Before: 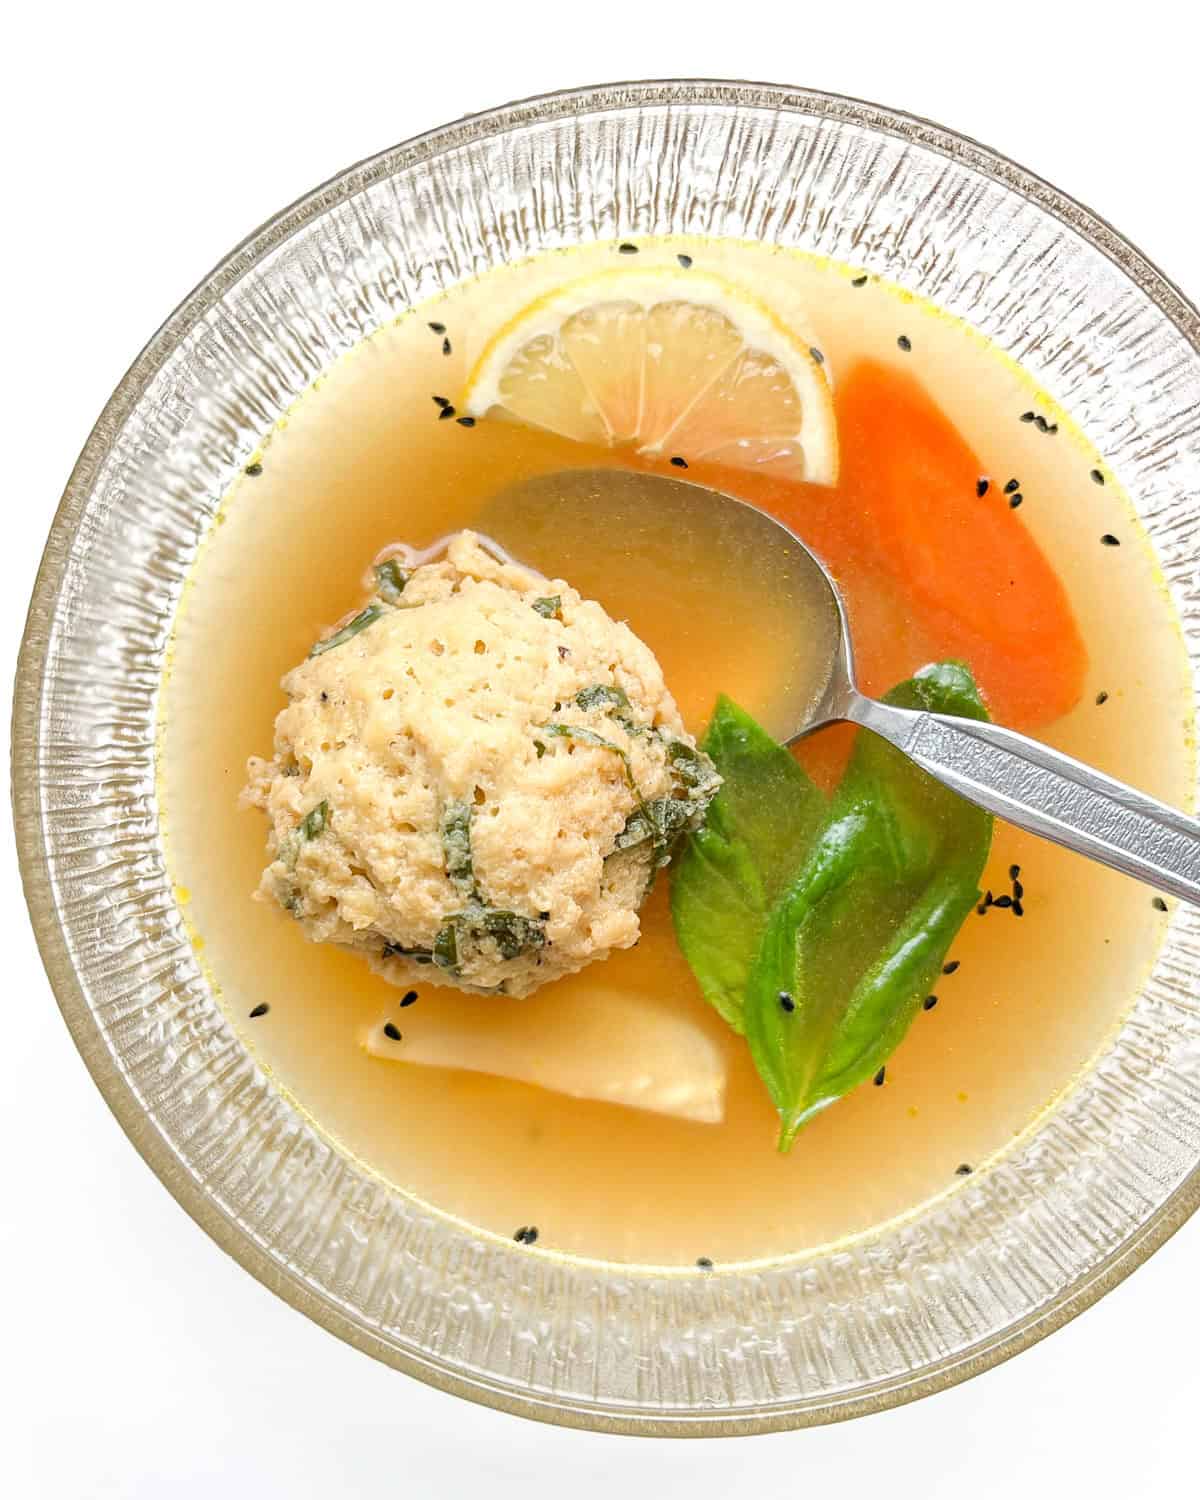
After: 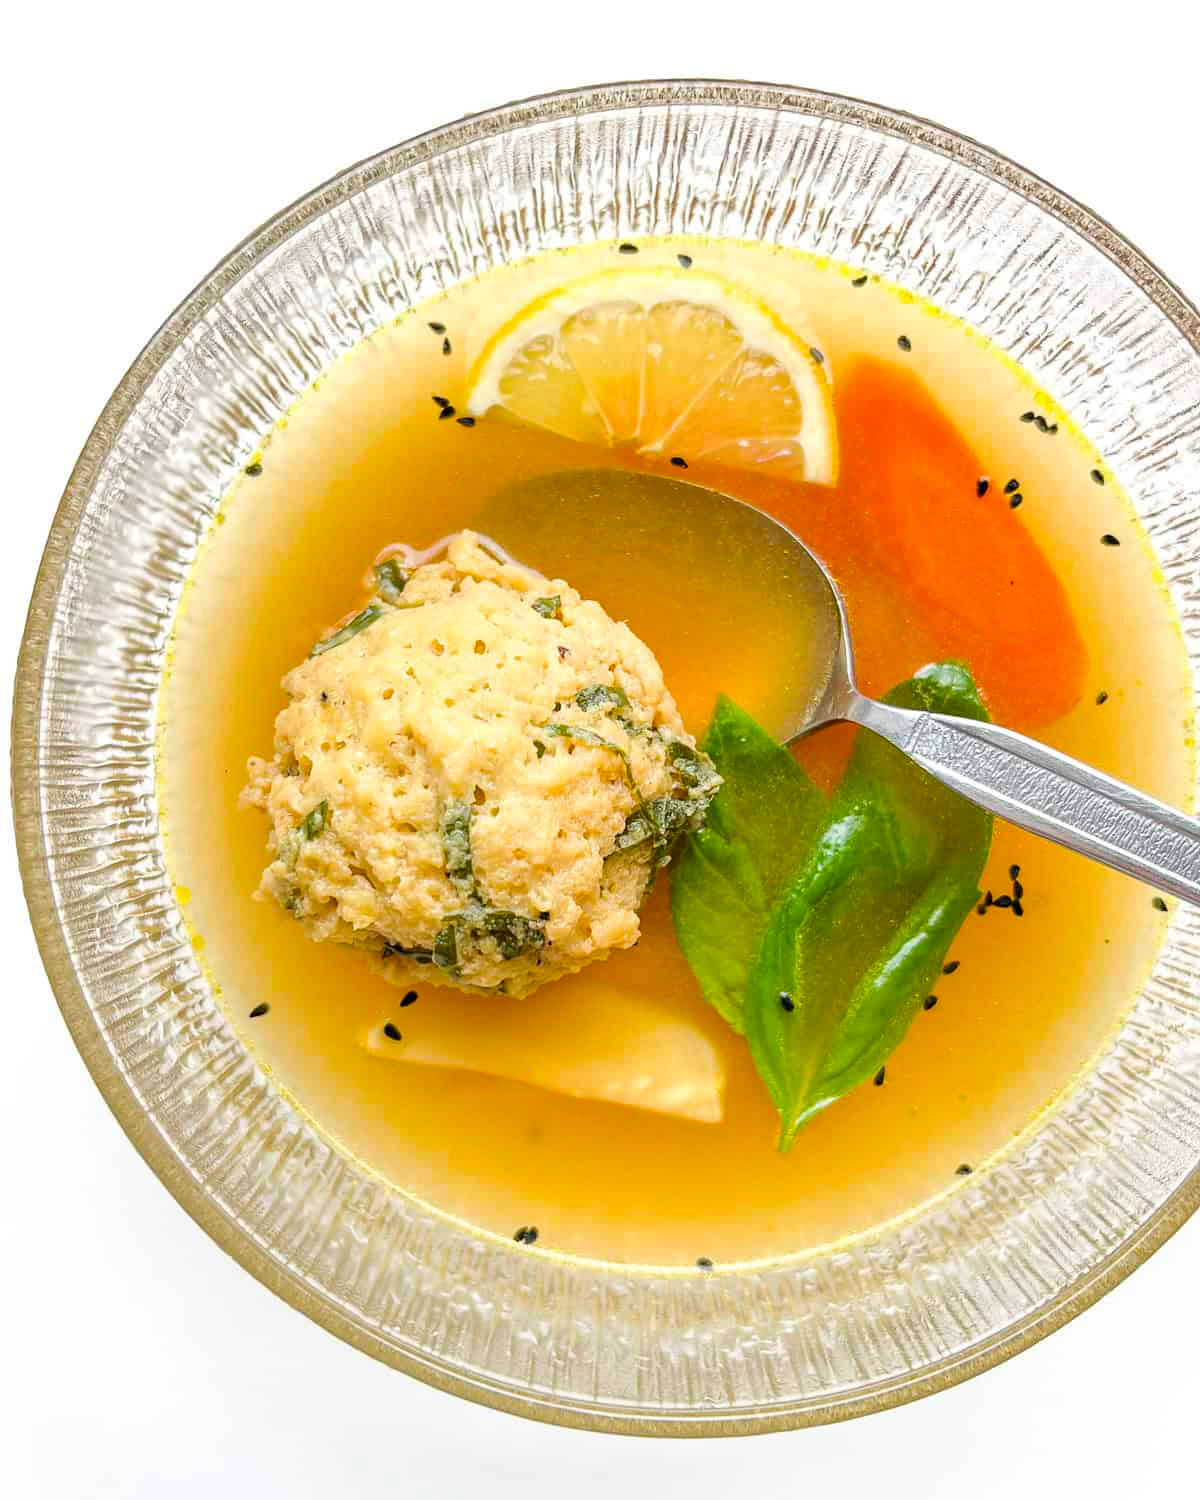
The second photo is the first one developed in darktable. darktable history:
color balance rgb: perceptual saturation grading › global saturation 30.411%, global vibrance 20%
